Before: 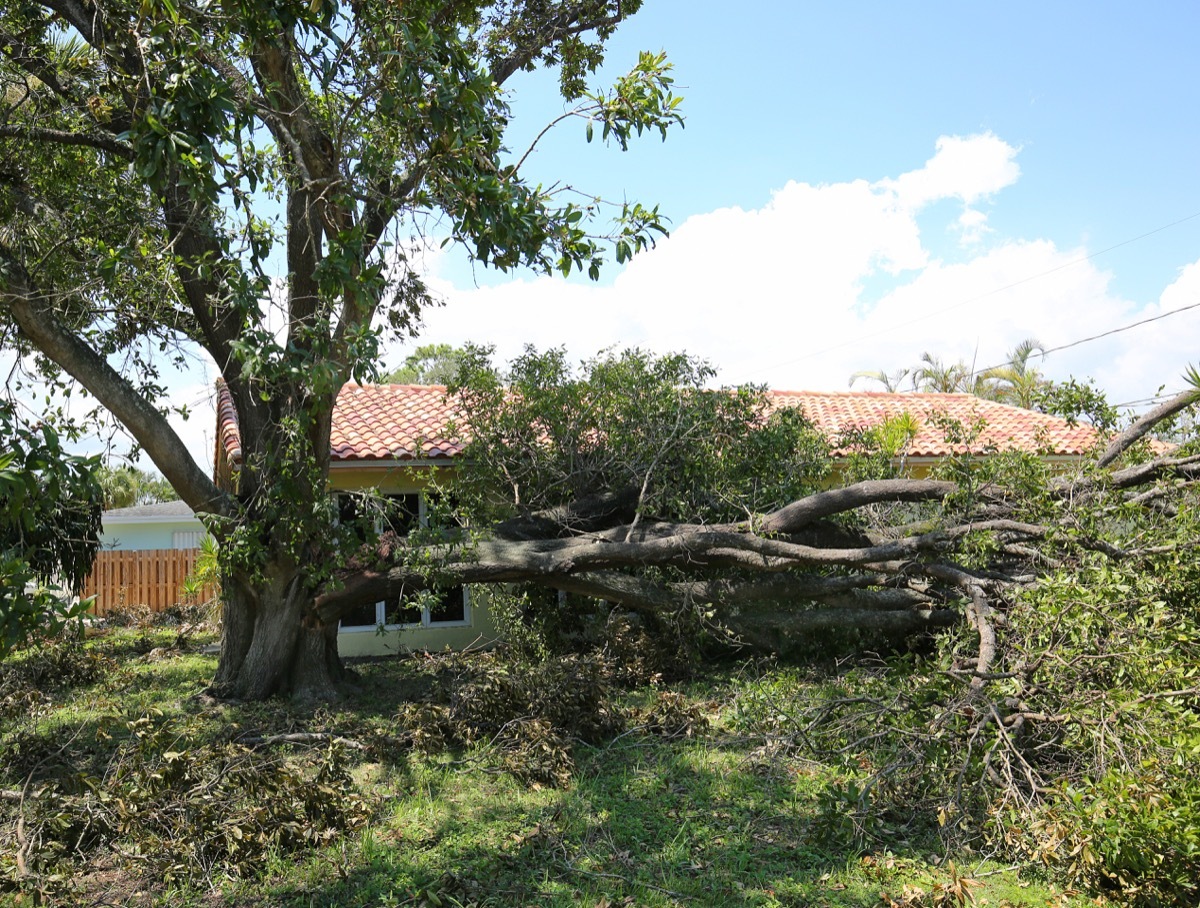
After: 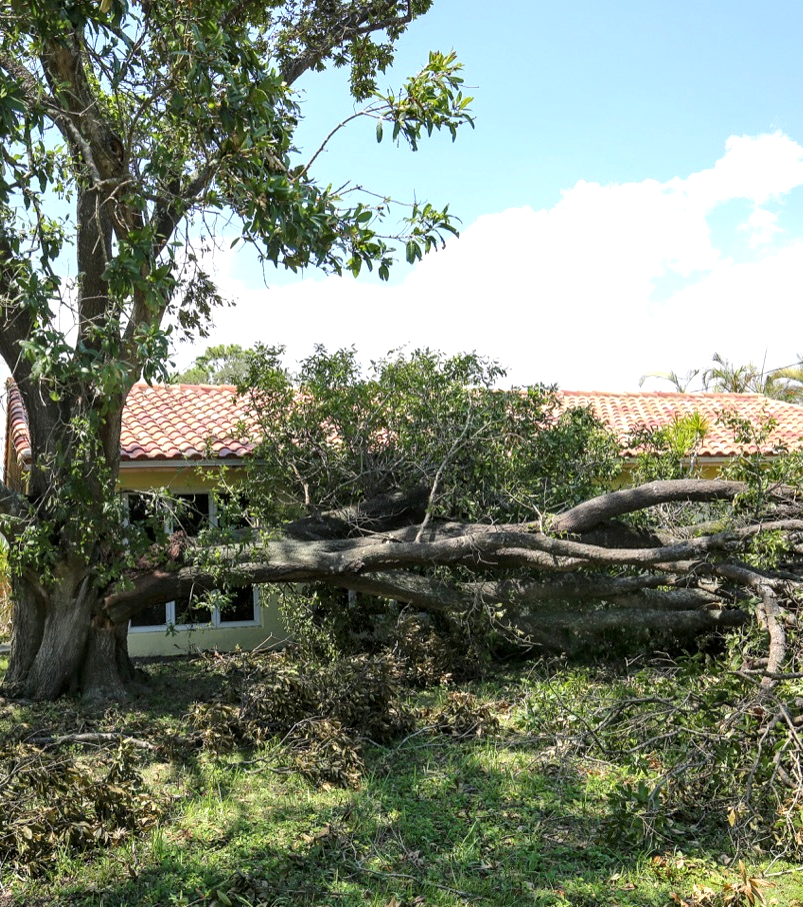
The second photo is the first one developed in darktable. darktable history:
crop and rotate: left 17.569%, right 15.448%
exposure: exposure 0.202 EV, compensate highlight preservation false
local contrast: detail 130%
